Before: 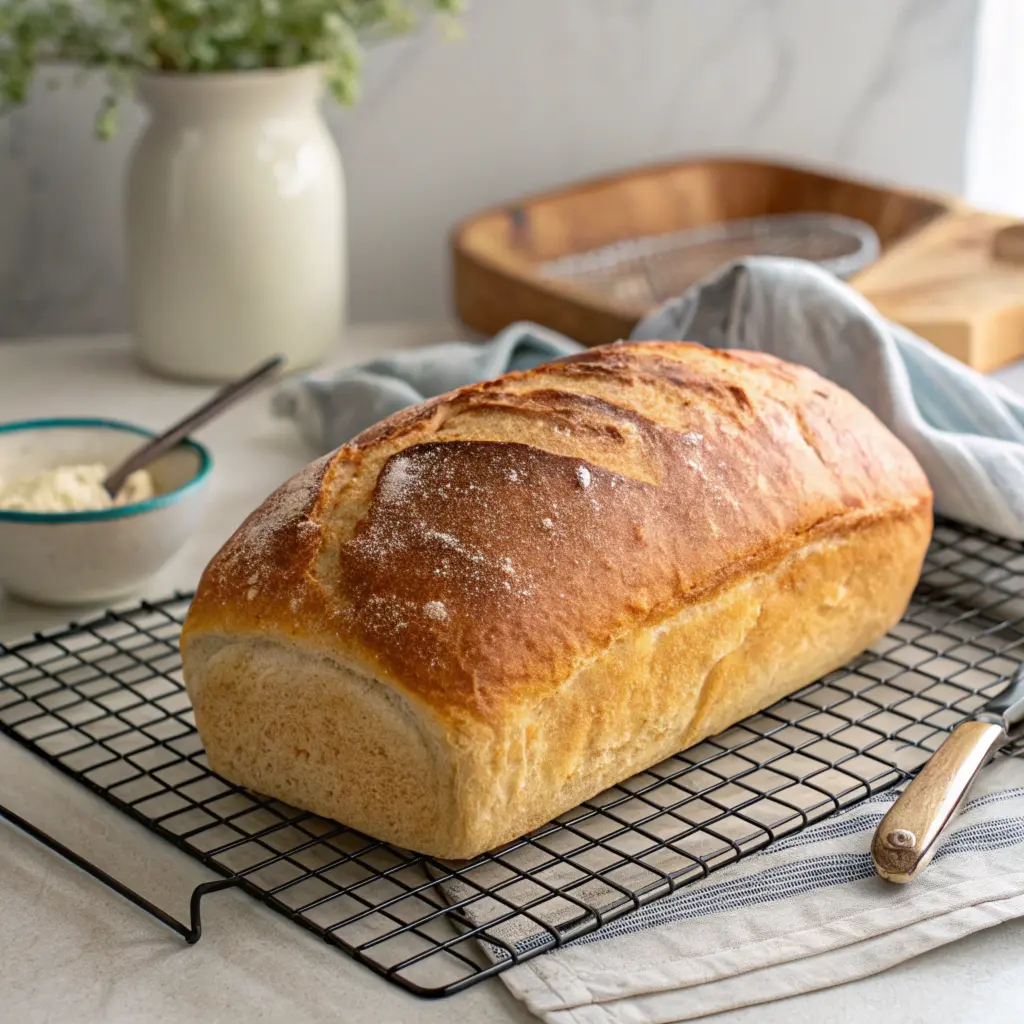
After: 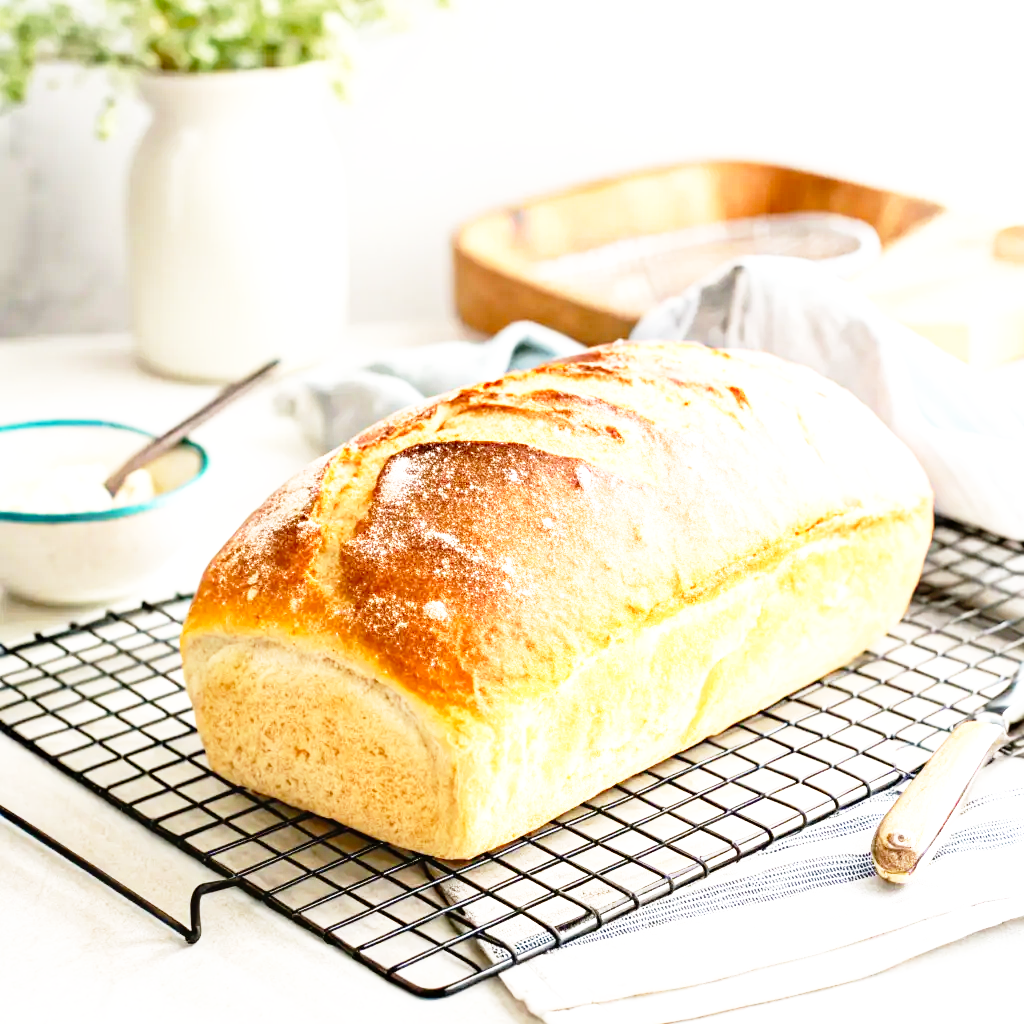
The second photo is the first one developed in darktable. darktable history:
exposure: exposure 1.138 EV, compensate highlight preservation false
base curve: curves: ch0 [(0, 0) (0.012, 0.01) (0.073, 0.168) (0.31, 0.711) (0.645, 0.957) (1, 1)], preserve colors none
